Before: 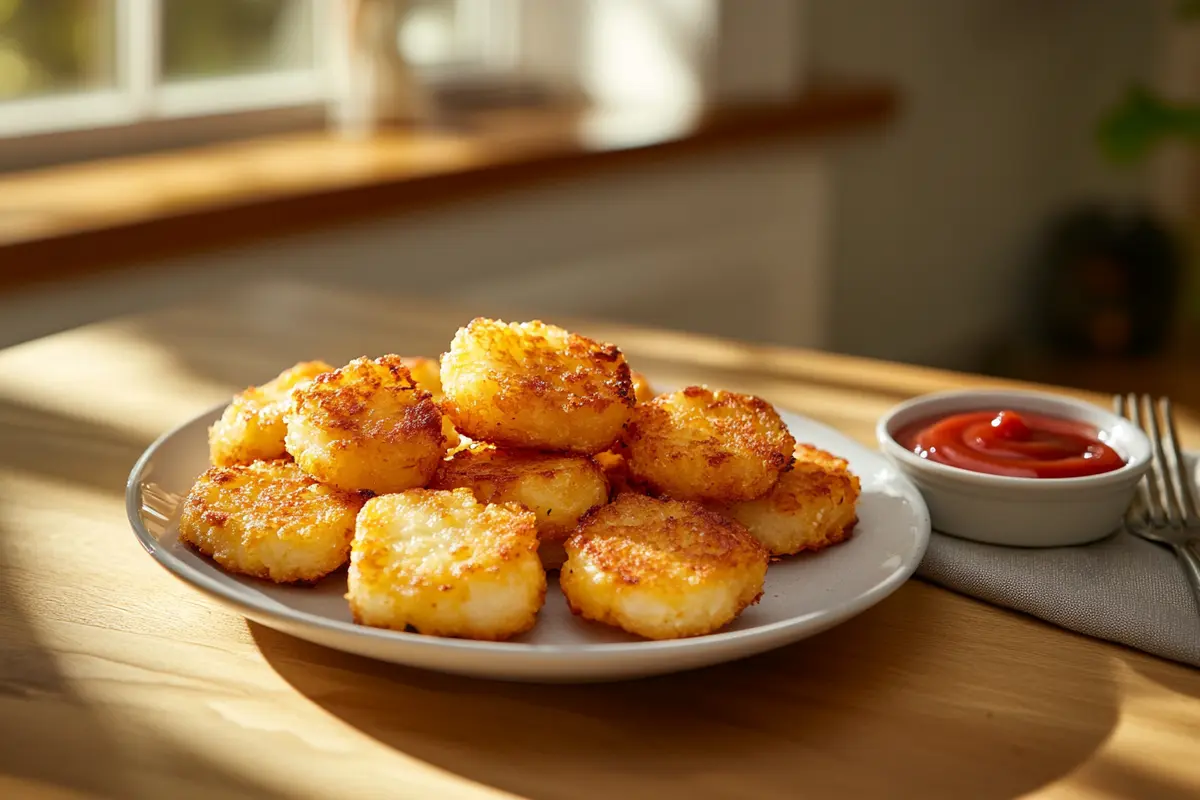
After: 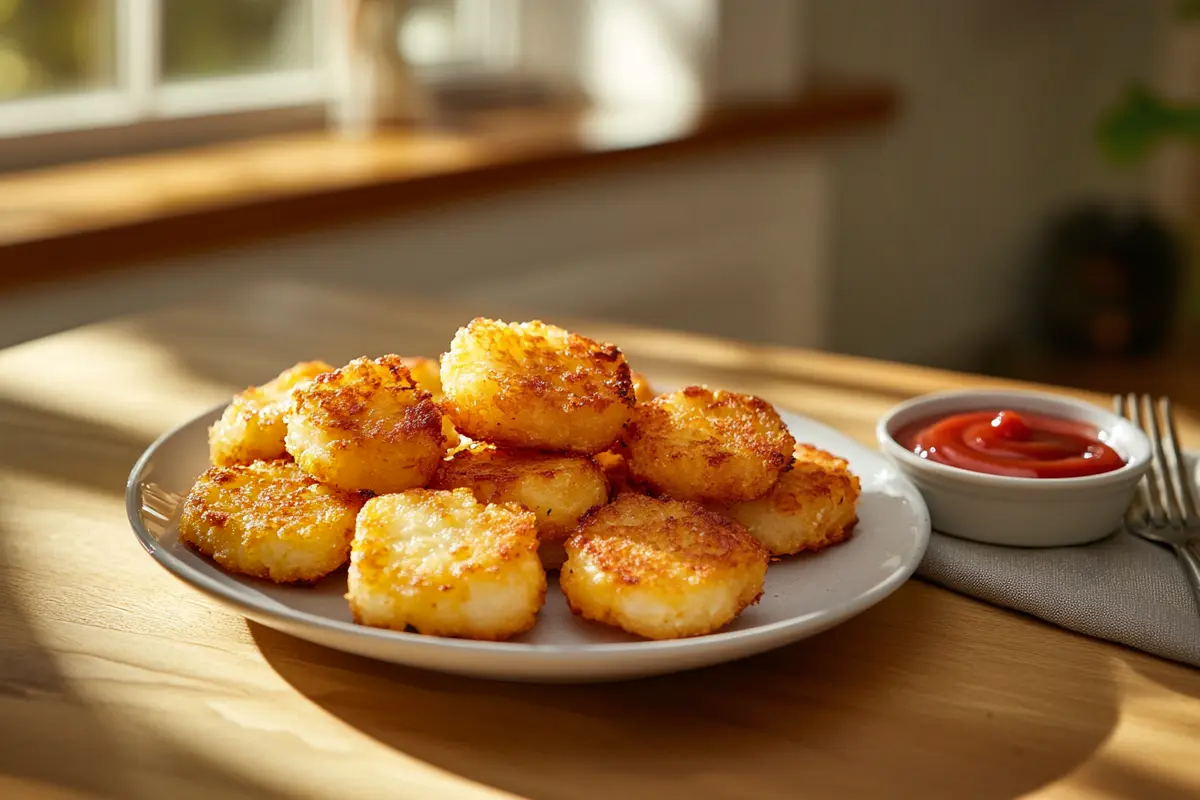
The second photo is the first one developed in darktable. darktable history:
shadows and highlights: shadows 30.72, highlights -62.83, soften with gaussian
